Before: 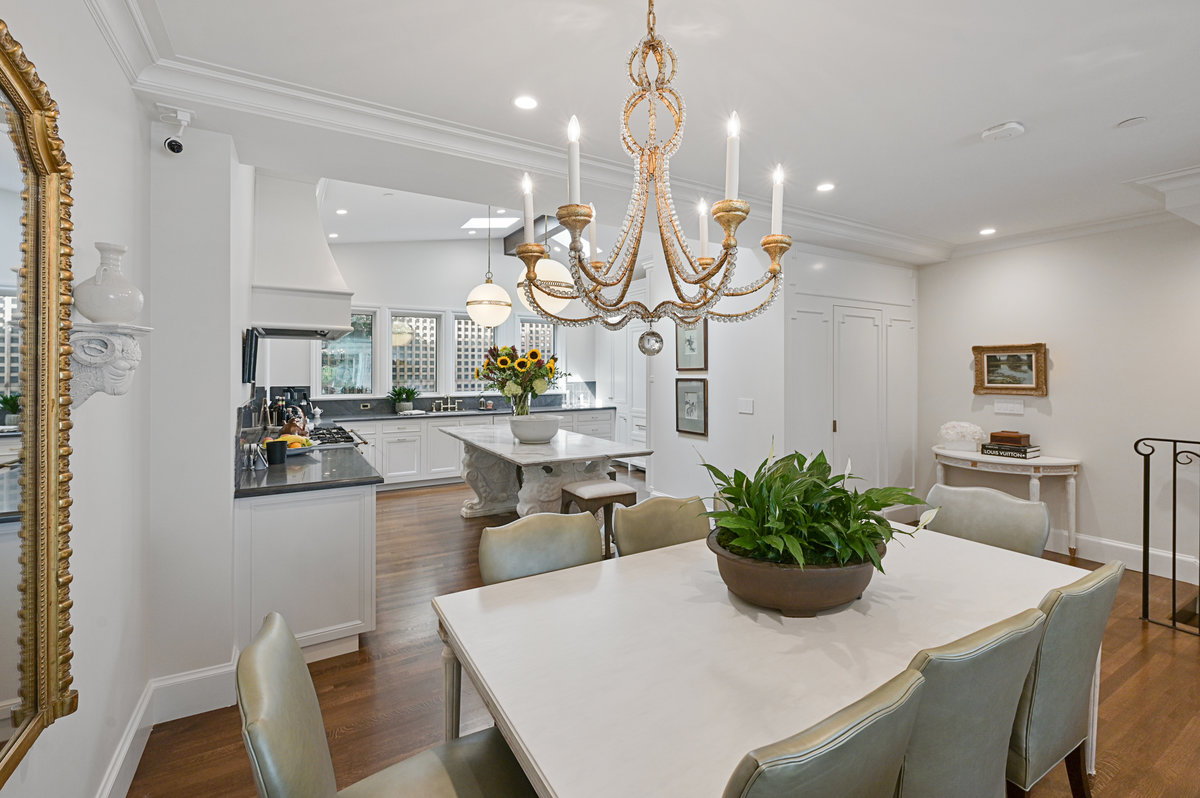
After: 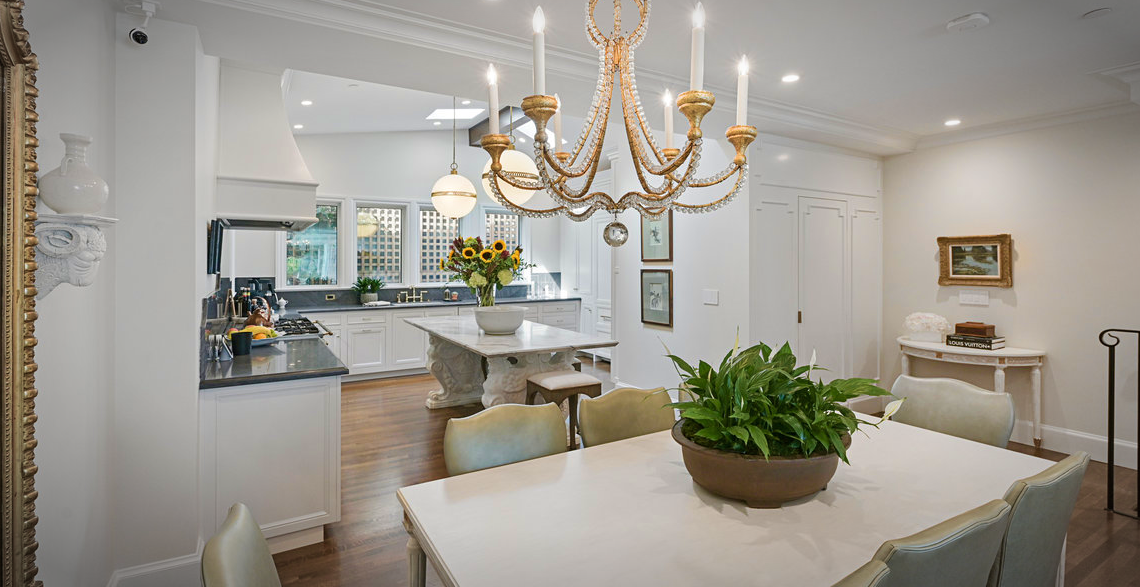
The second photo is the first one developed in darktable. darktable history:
crop and rotate: left 2.927%, top 13.781%, right 2.013%, bottom 12.572%
tone equalizer: edges refinement/feathering 500, mask exposure compensation -1.57 EV, preserve details no
velvia: strength 45.4%
vignetting: brightness -0.575, automatic ratio true
